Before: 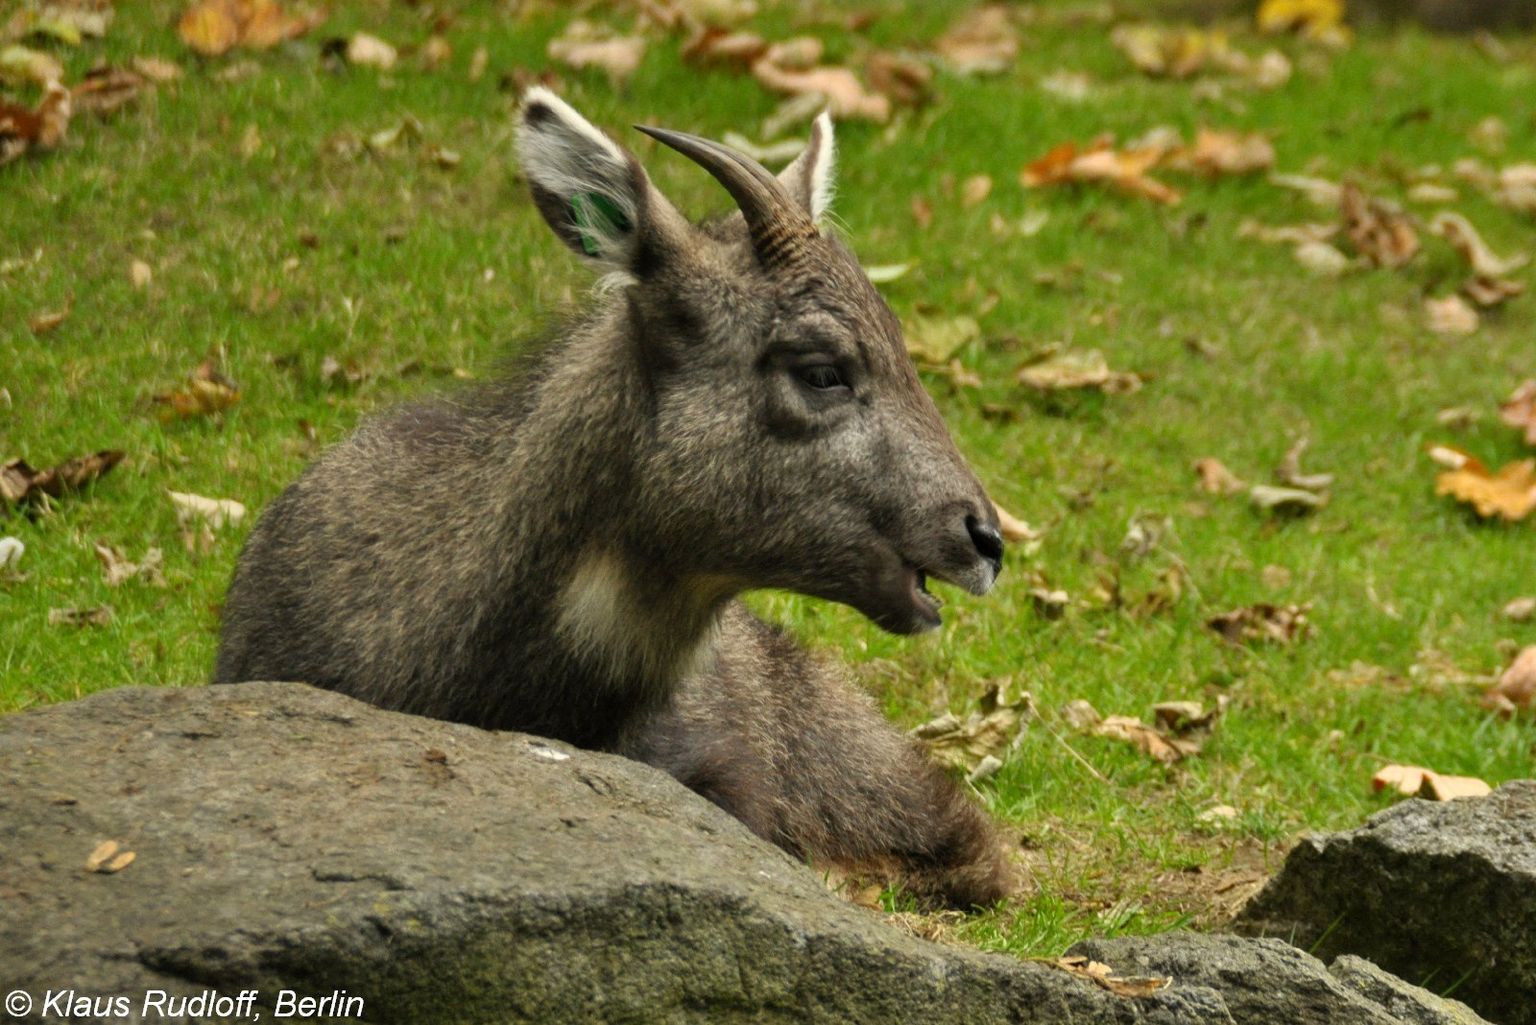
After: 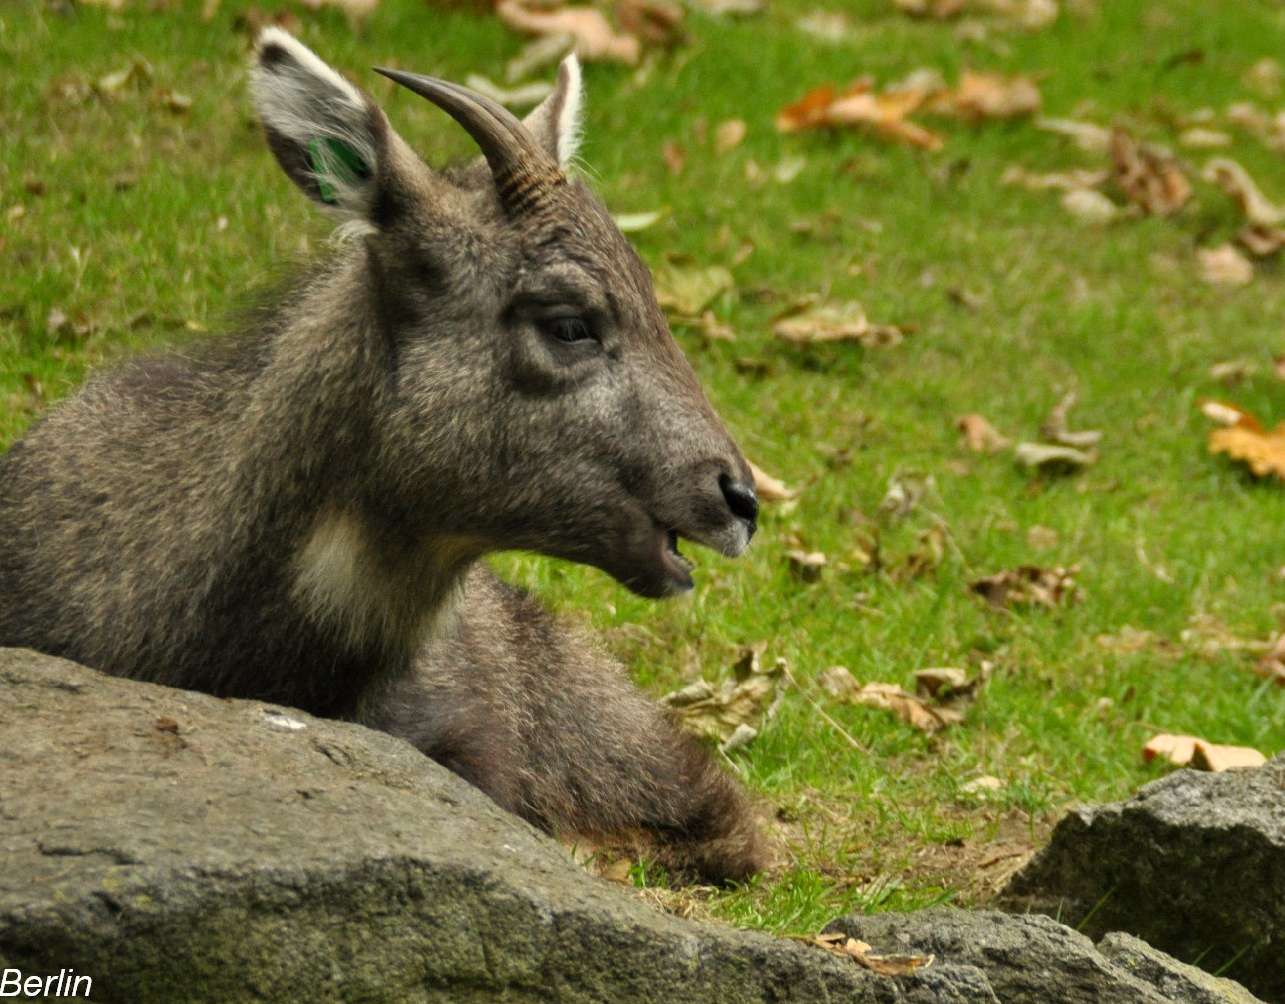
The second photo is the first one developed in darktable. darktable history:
crop and rotate: left 17.94%, top 5.917%, right 1.687%
